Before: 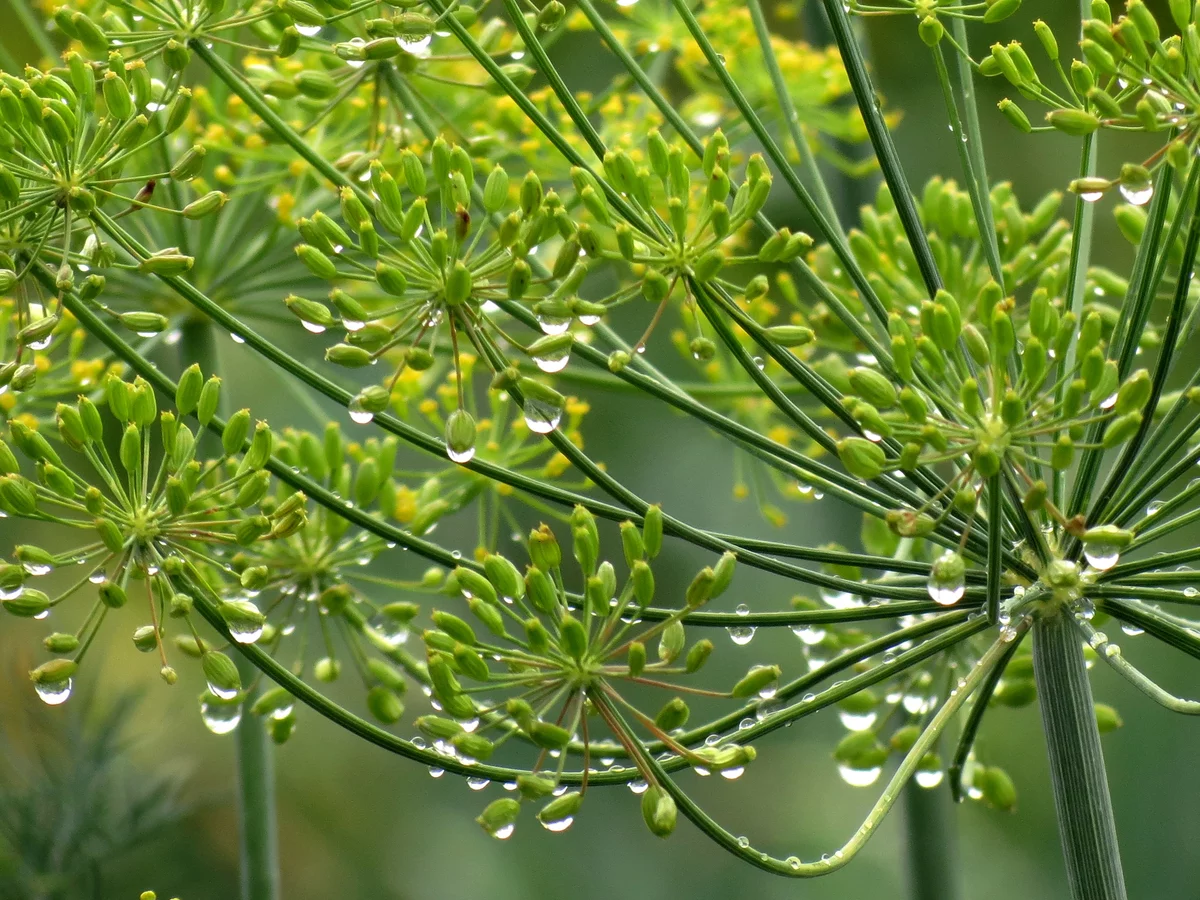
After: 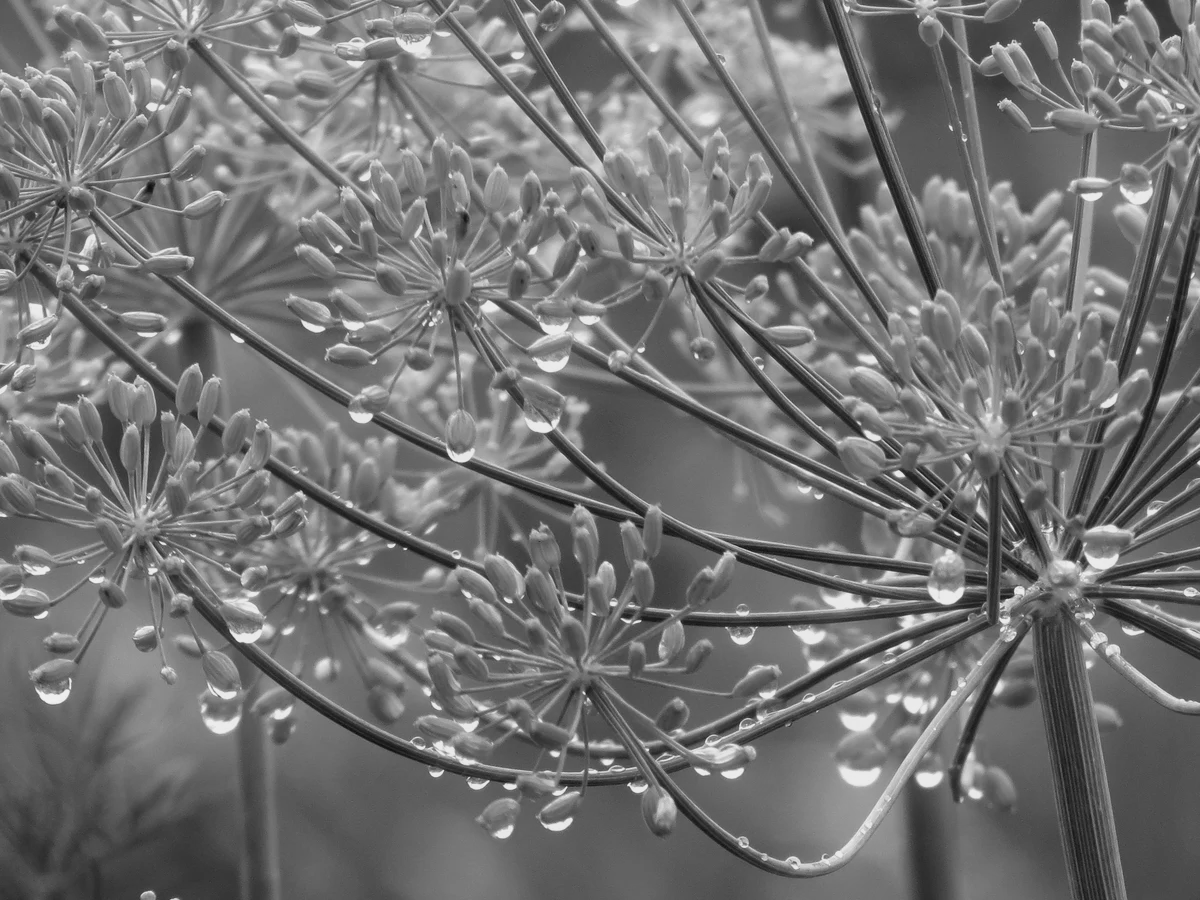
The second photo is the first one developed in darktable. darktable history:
monochrome: a 26.22, b 42.67, size 0.8
bloom: size 5%, threshold 95%, strength 15%
